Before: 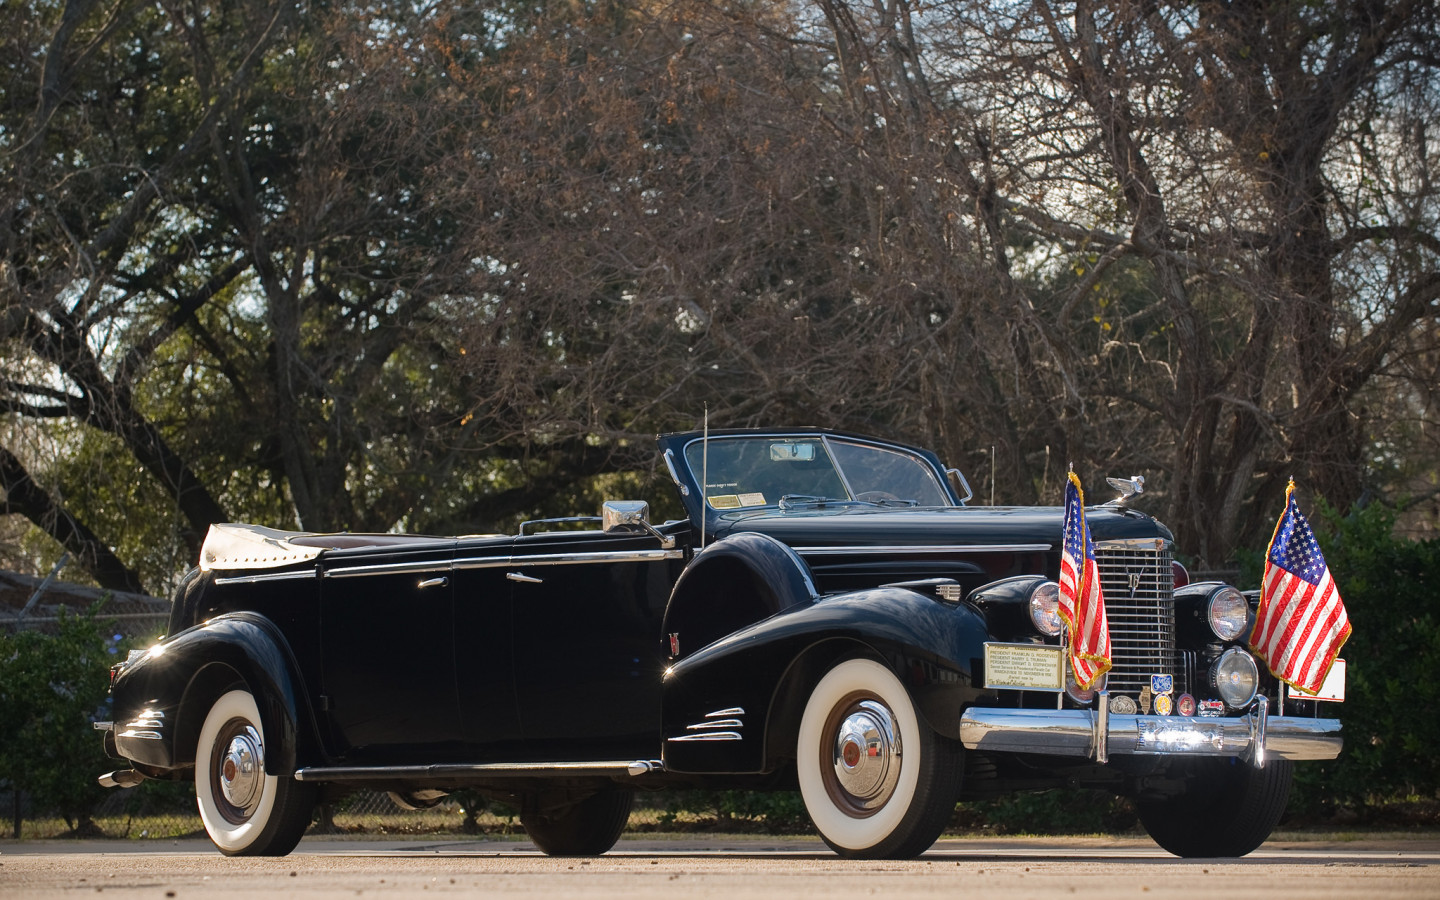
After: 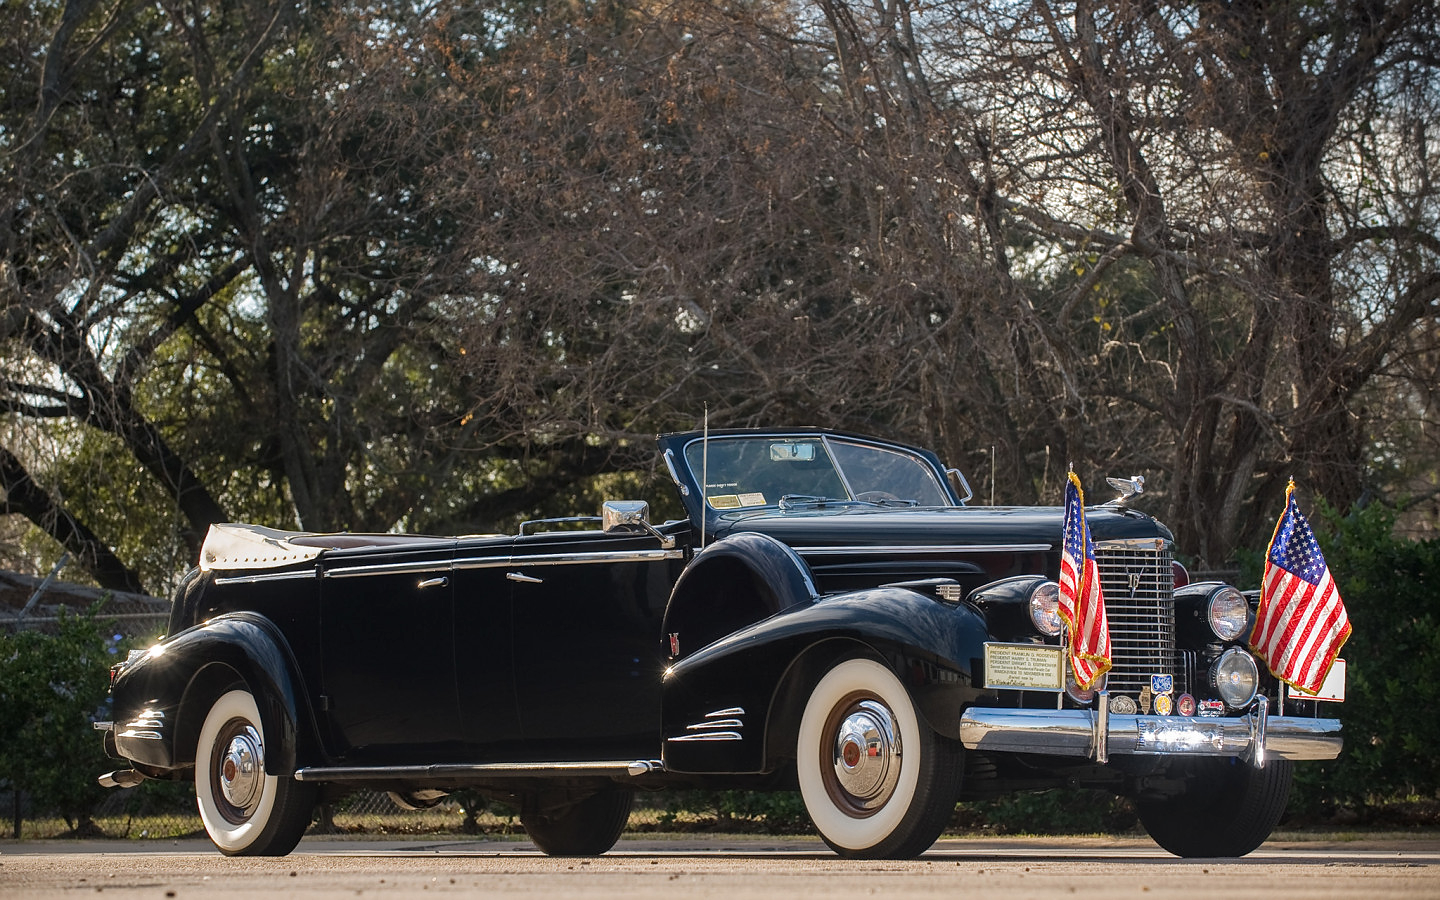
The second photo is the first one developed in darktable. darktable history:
sharpen: radius 1, threshold 0.962
local contrast: on, module defaults
